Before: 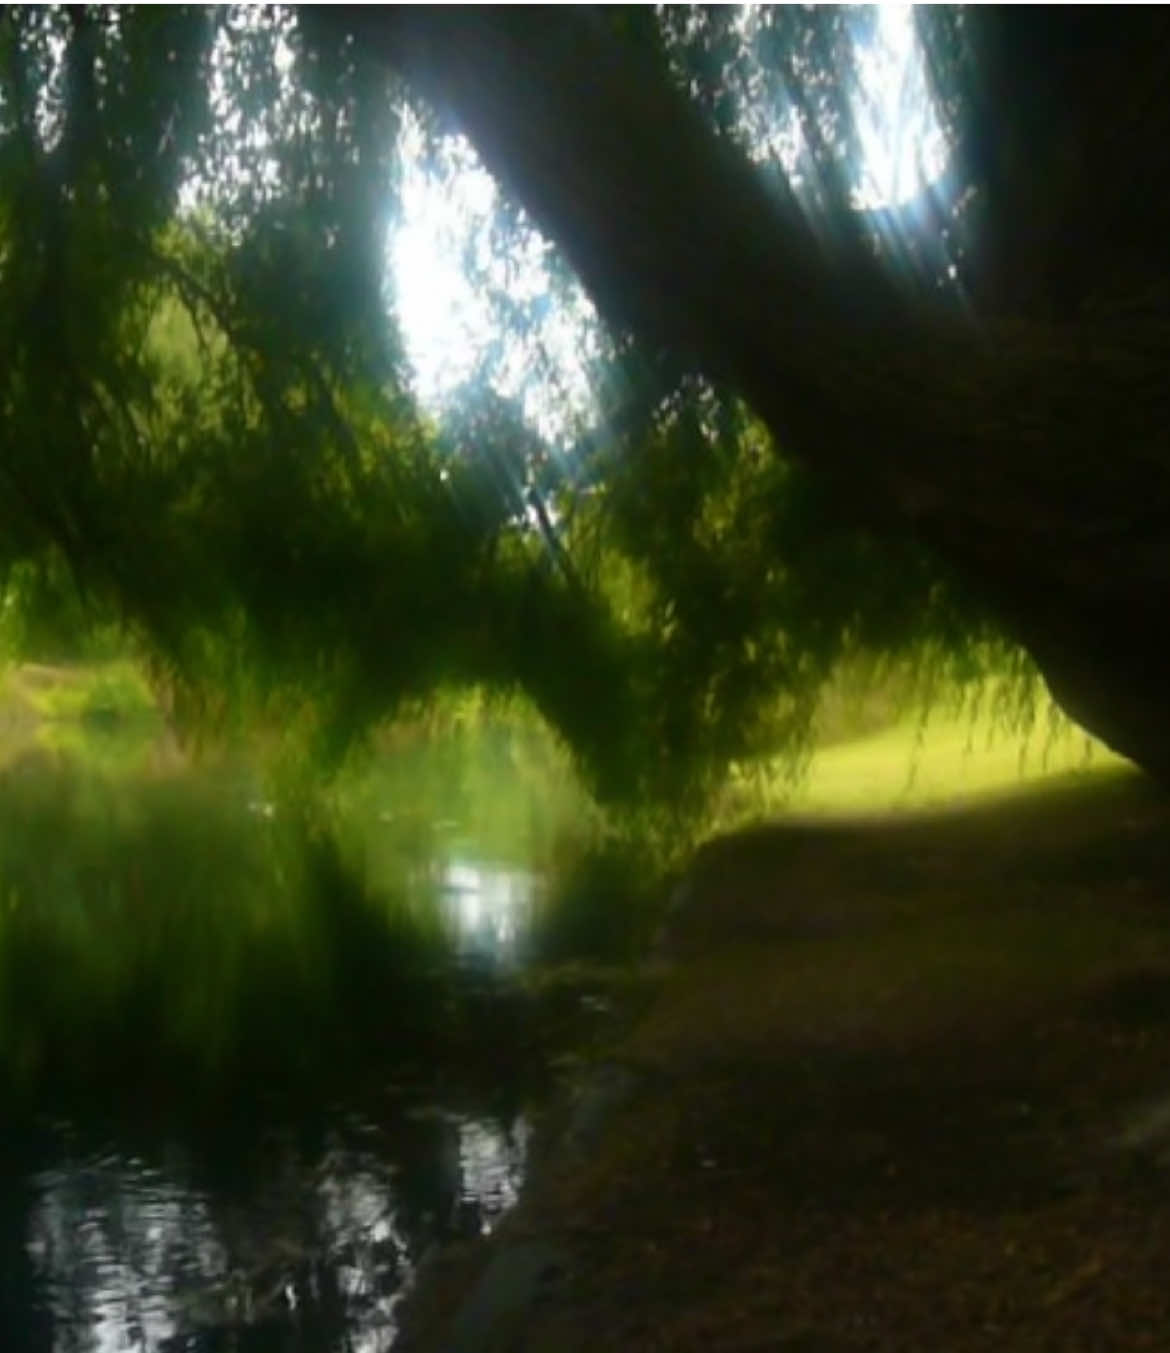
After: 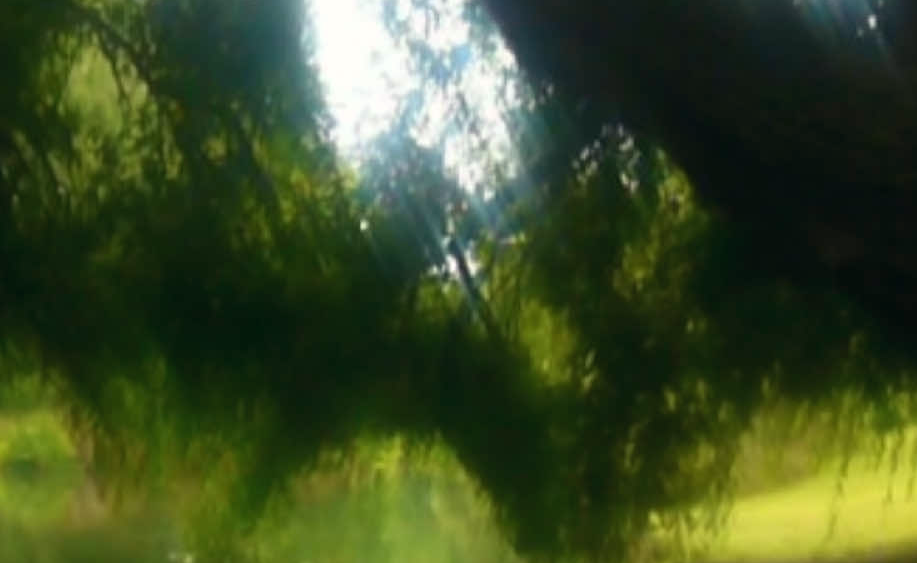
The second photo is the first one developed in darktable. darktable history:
color correction: highlights a* 0.239, highlights b* 2.73, shadows a* -1.21, shadows b* -4.34
crop: left 6.893%, top 18.498%, right 14.322%, bottom 39.846%
